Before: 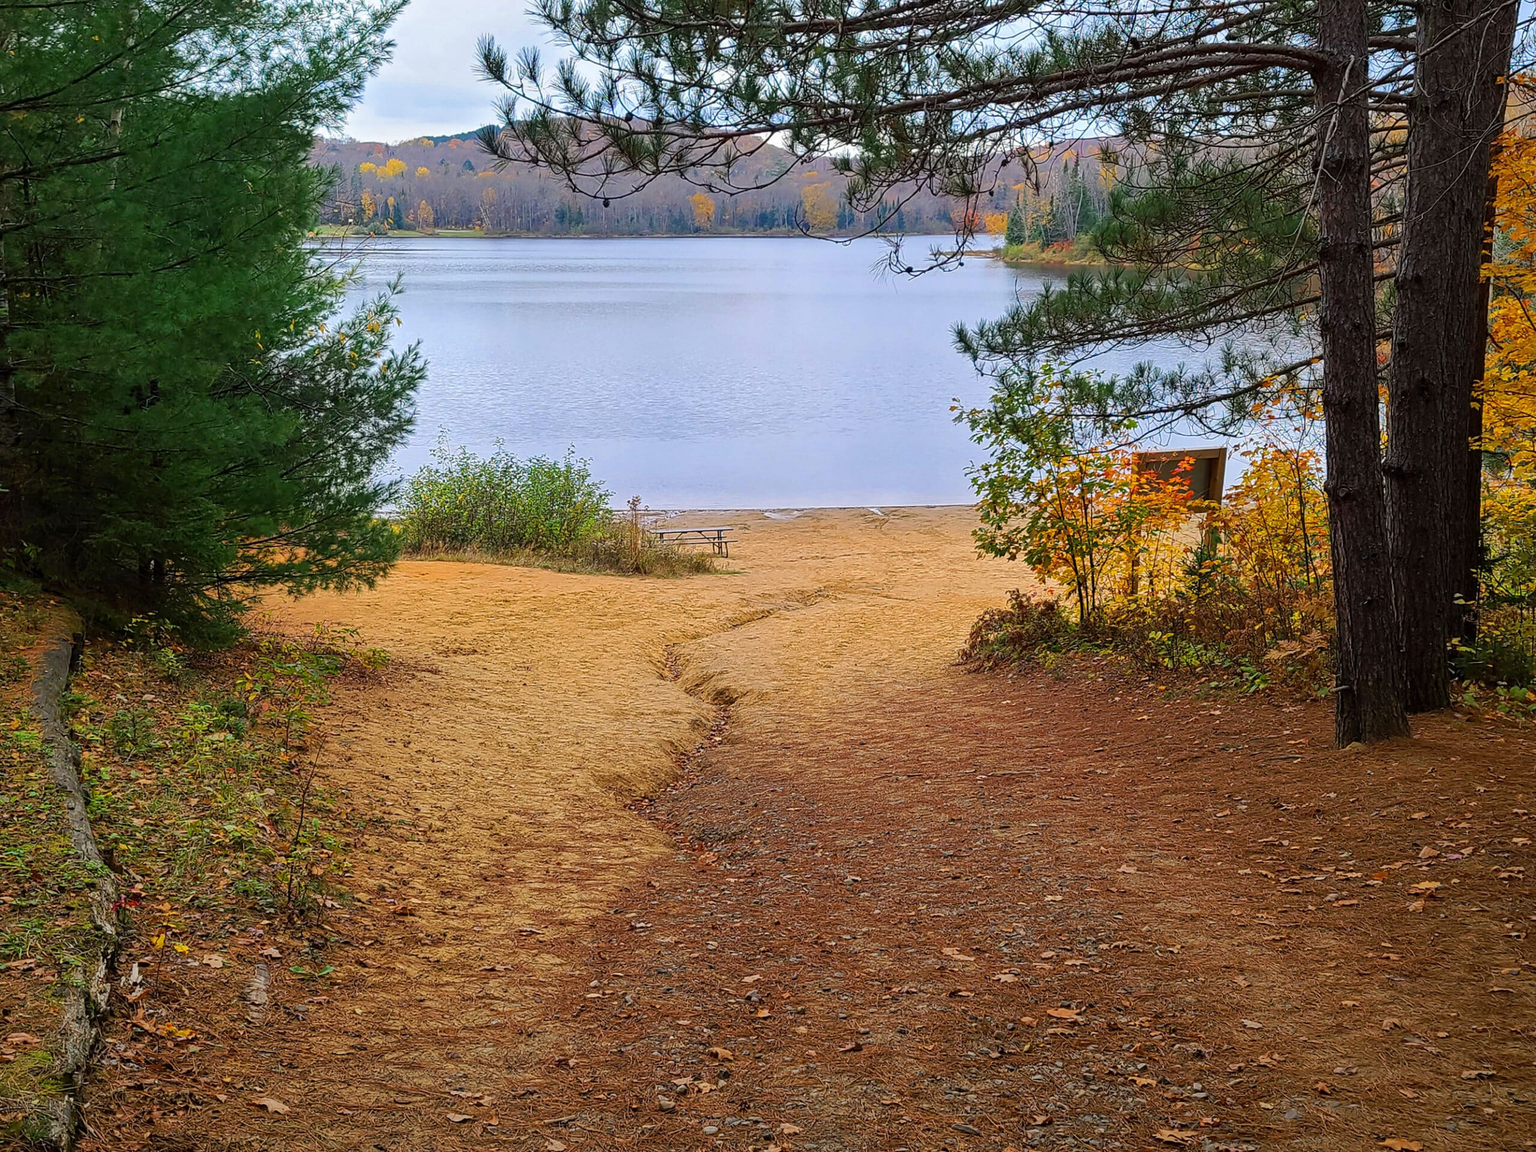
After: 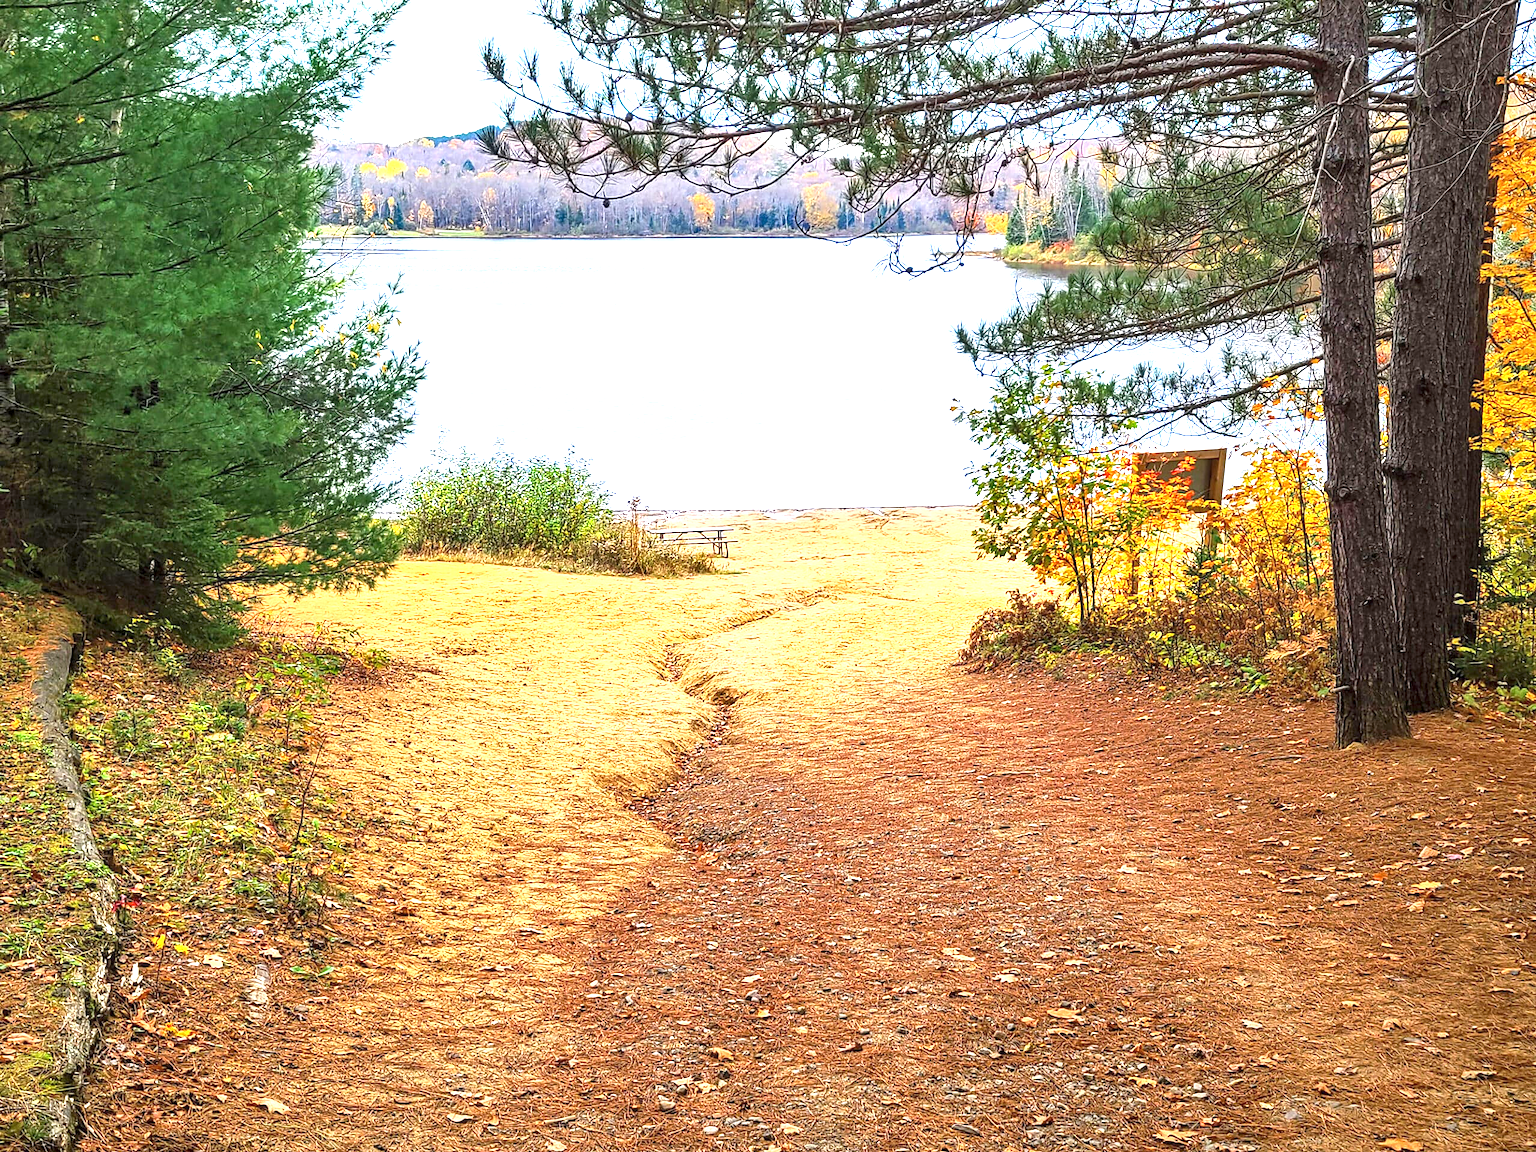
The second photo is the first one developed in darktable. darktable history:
exposure: black level correction 0, exposure 1.739 EV, compensate highlight preservation false
shadows and highlights: shadows 37.62, highlights -27.56, soften with gaussian
local contrast: on, module defaults
